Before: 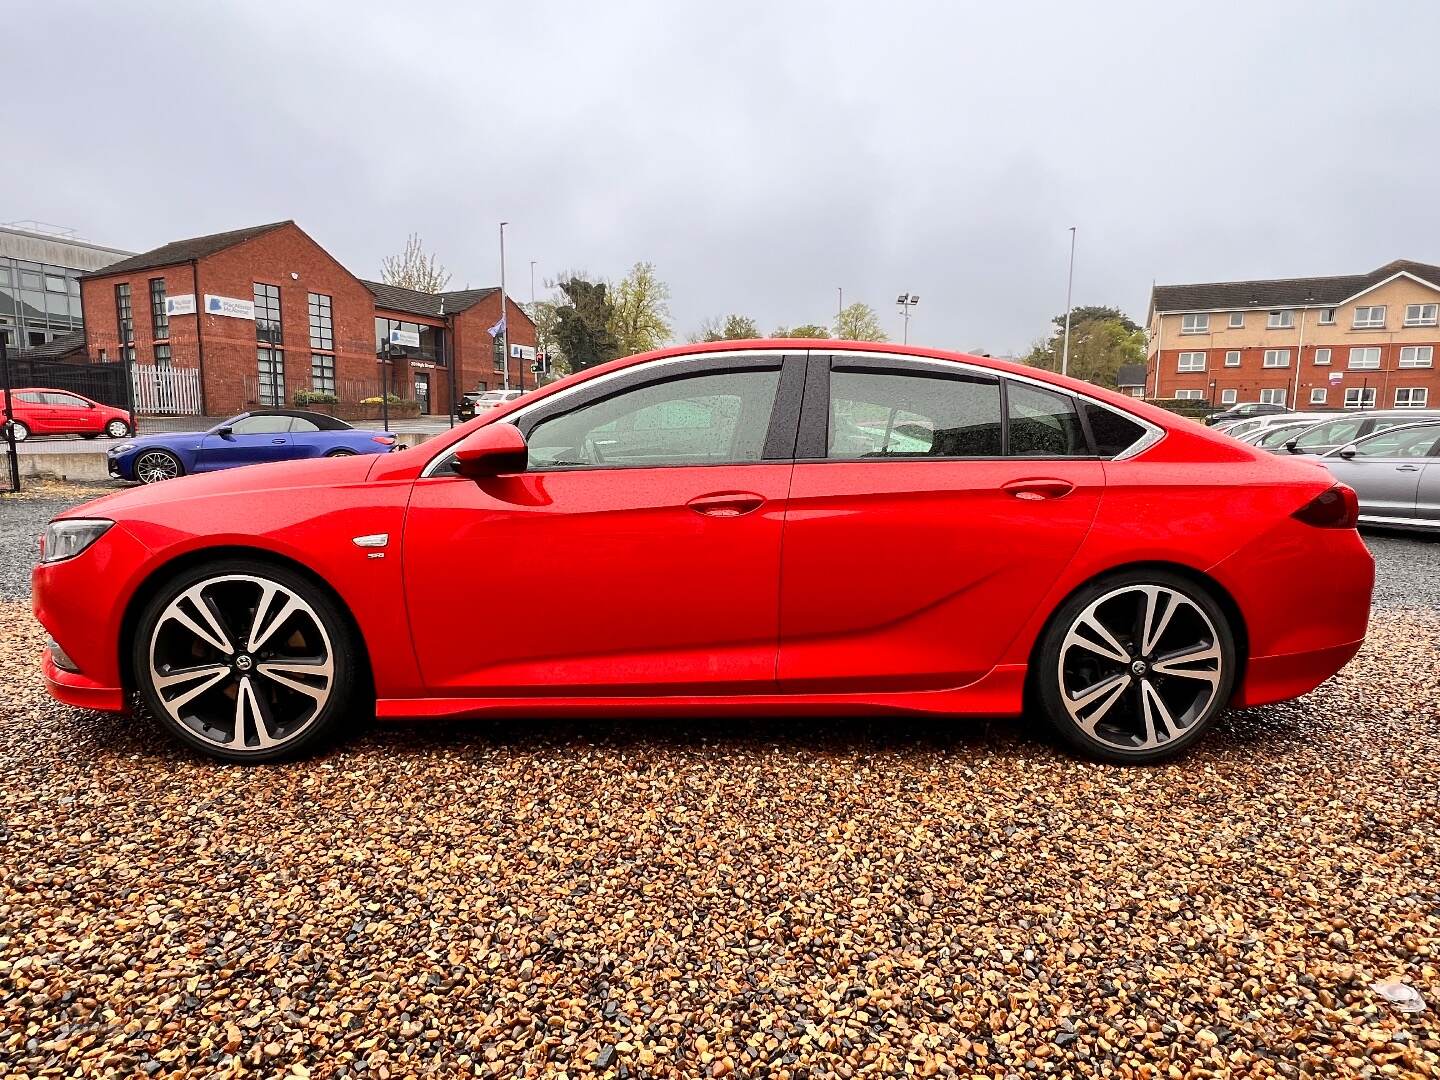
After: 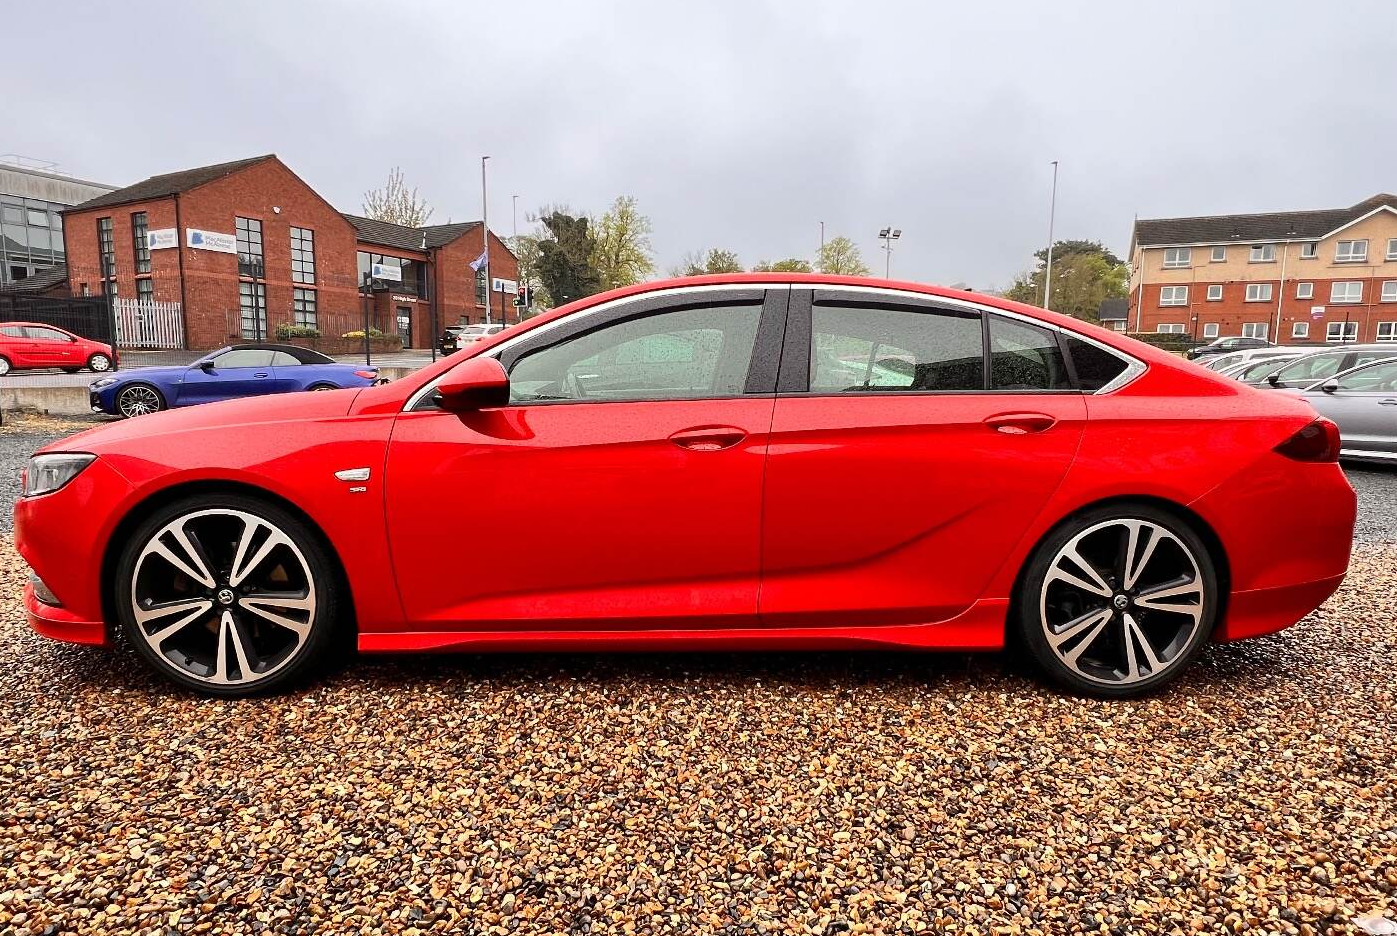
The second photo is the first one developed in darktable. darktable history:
crop: left 1.258%, top 6.198%, right 1.686%, bottom 7.06%
